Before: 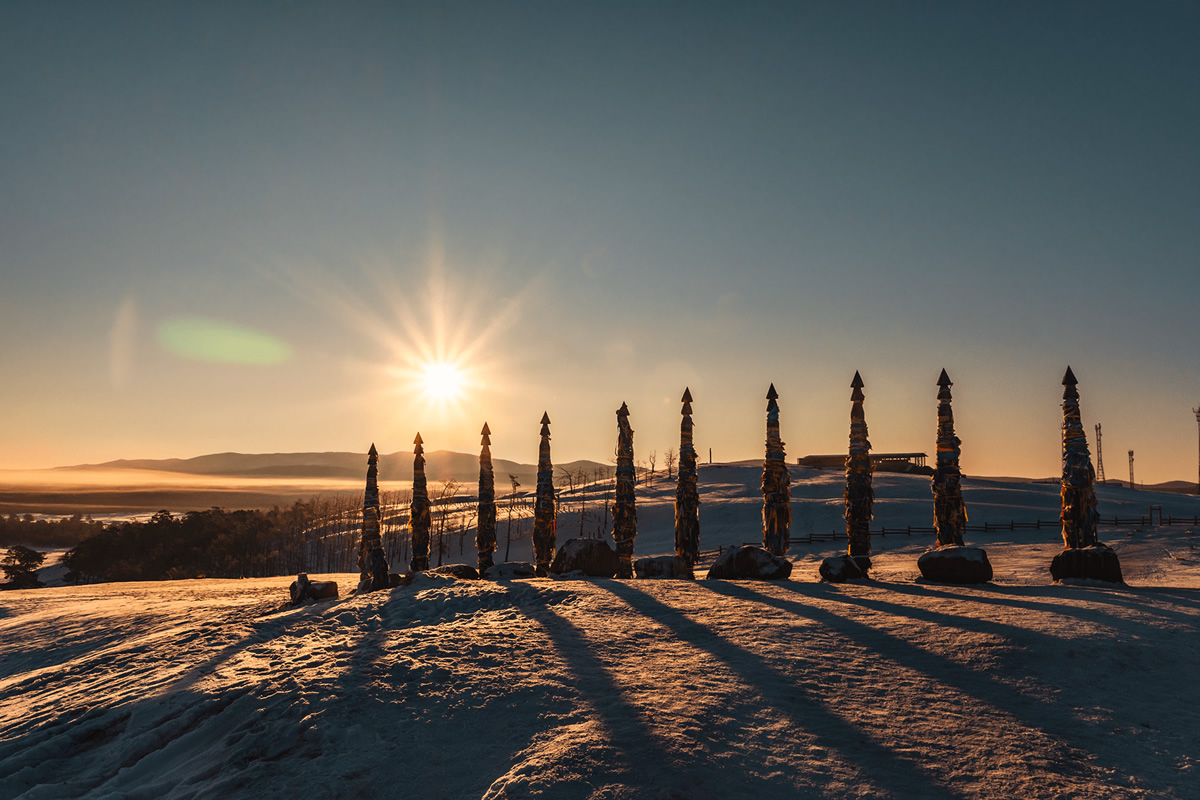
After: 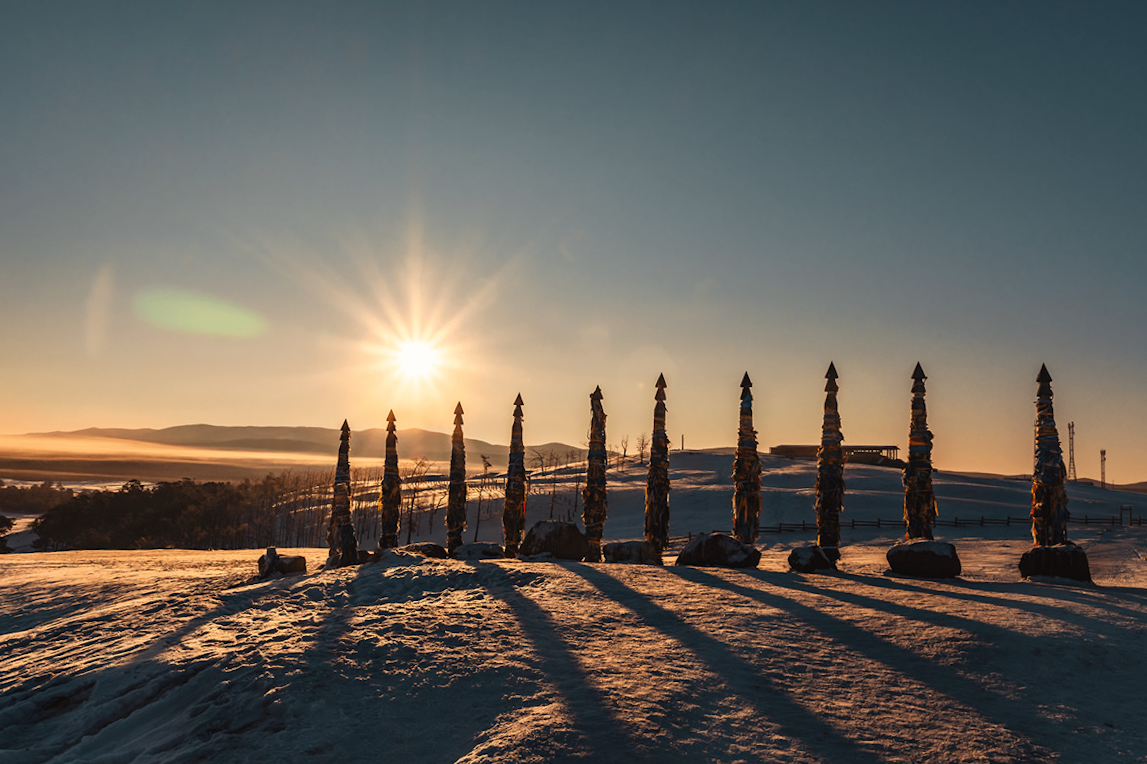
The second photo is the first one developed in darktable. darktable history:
crop and rotate: angle -1.77°
